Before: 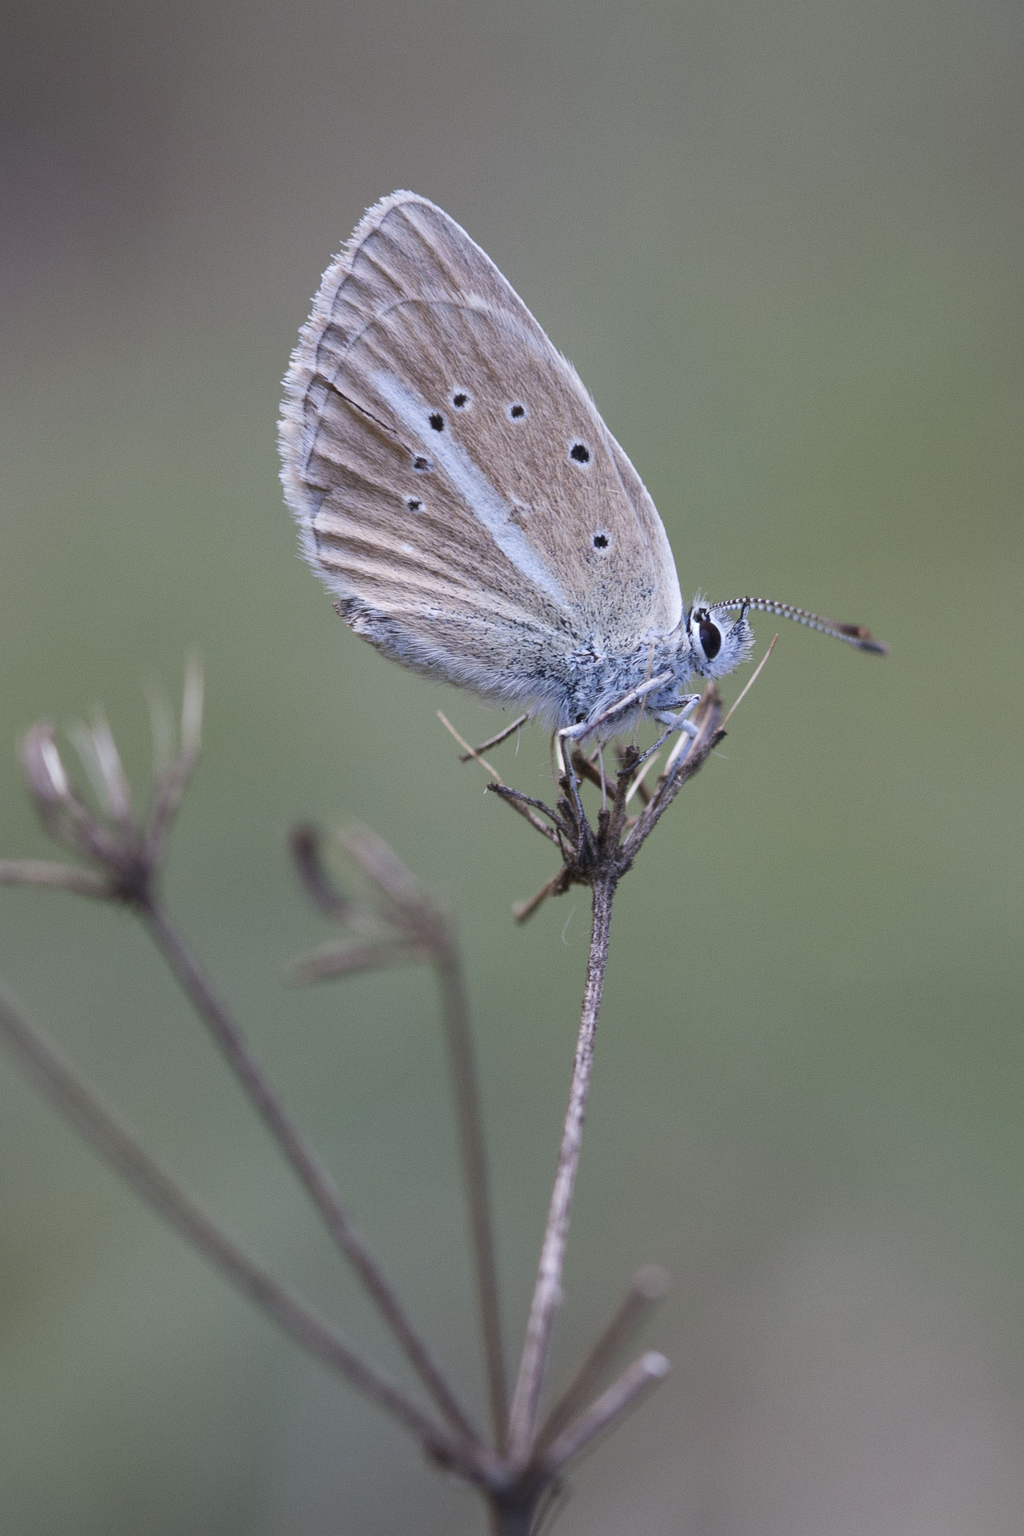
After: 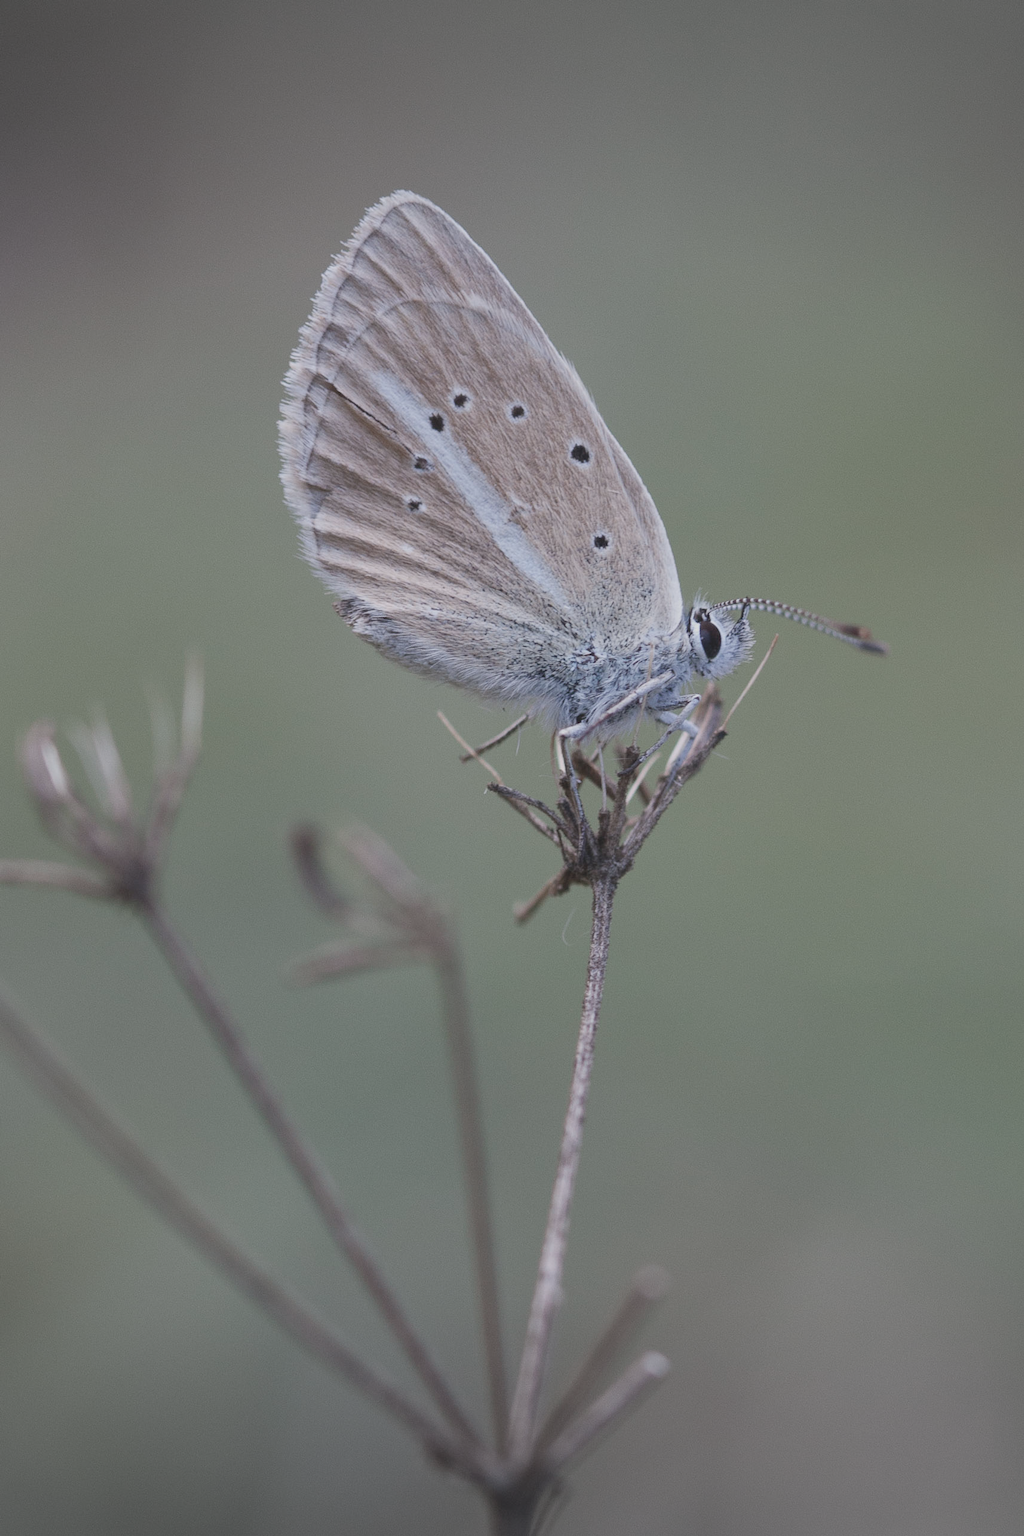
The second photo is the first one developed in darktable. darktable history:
white balance: emerald 1
contrast brightness saturation: contrast -0.26, saturation -0.43
vignetting: fall-off start 100%, brightness -0.282, width/height ratio 1.31
